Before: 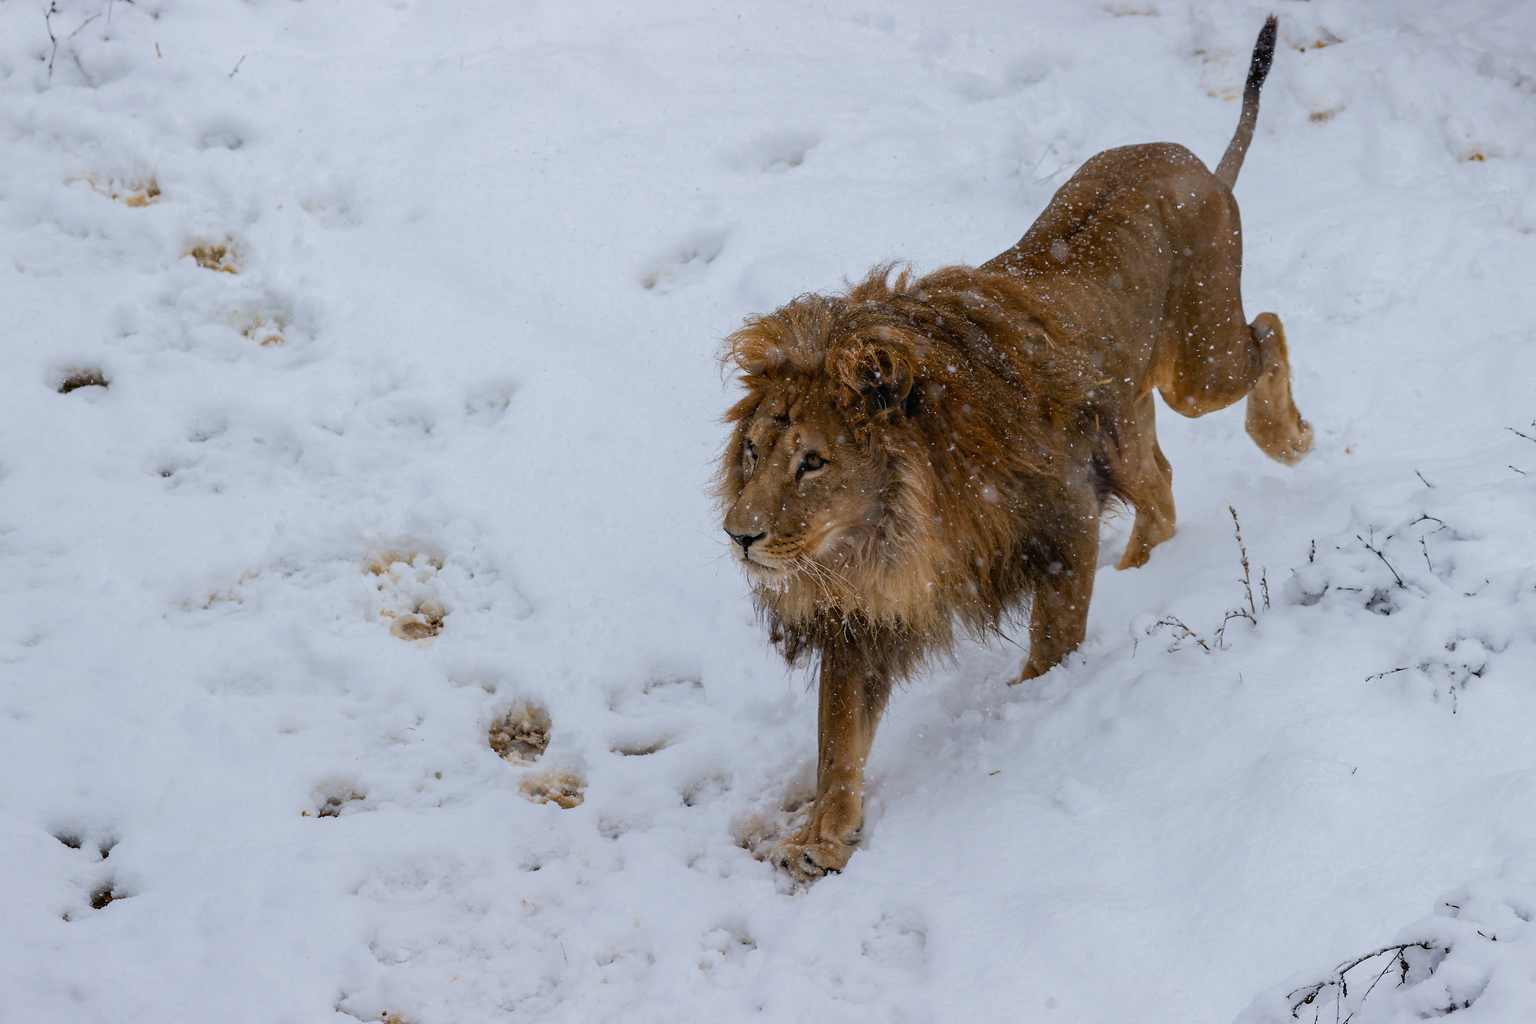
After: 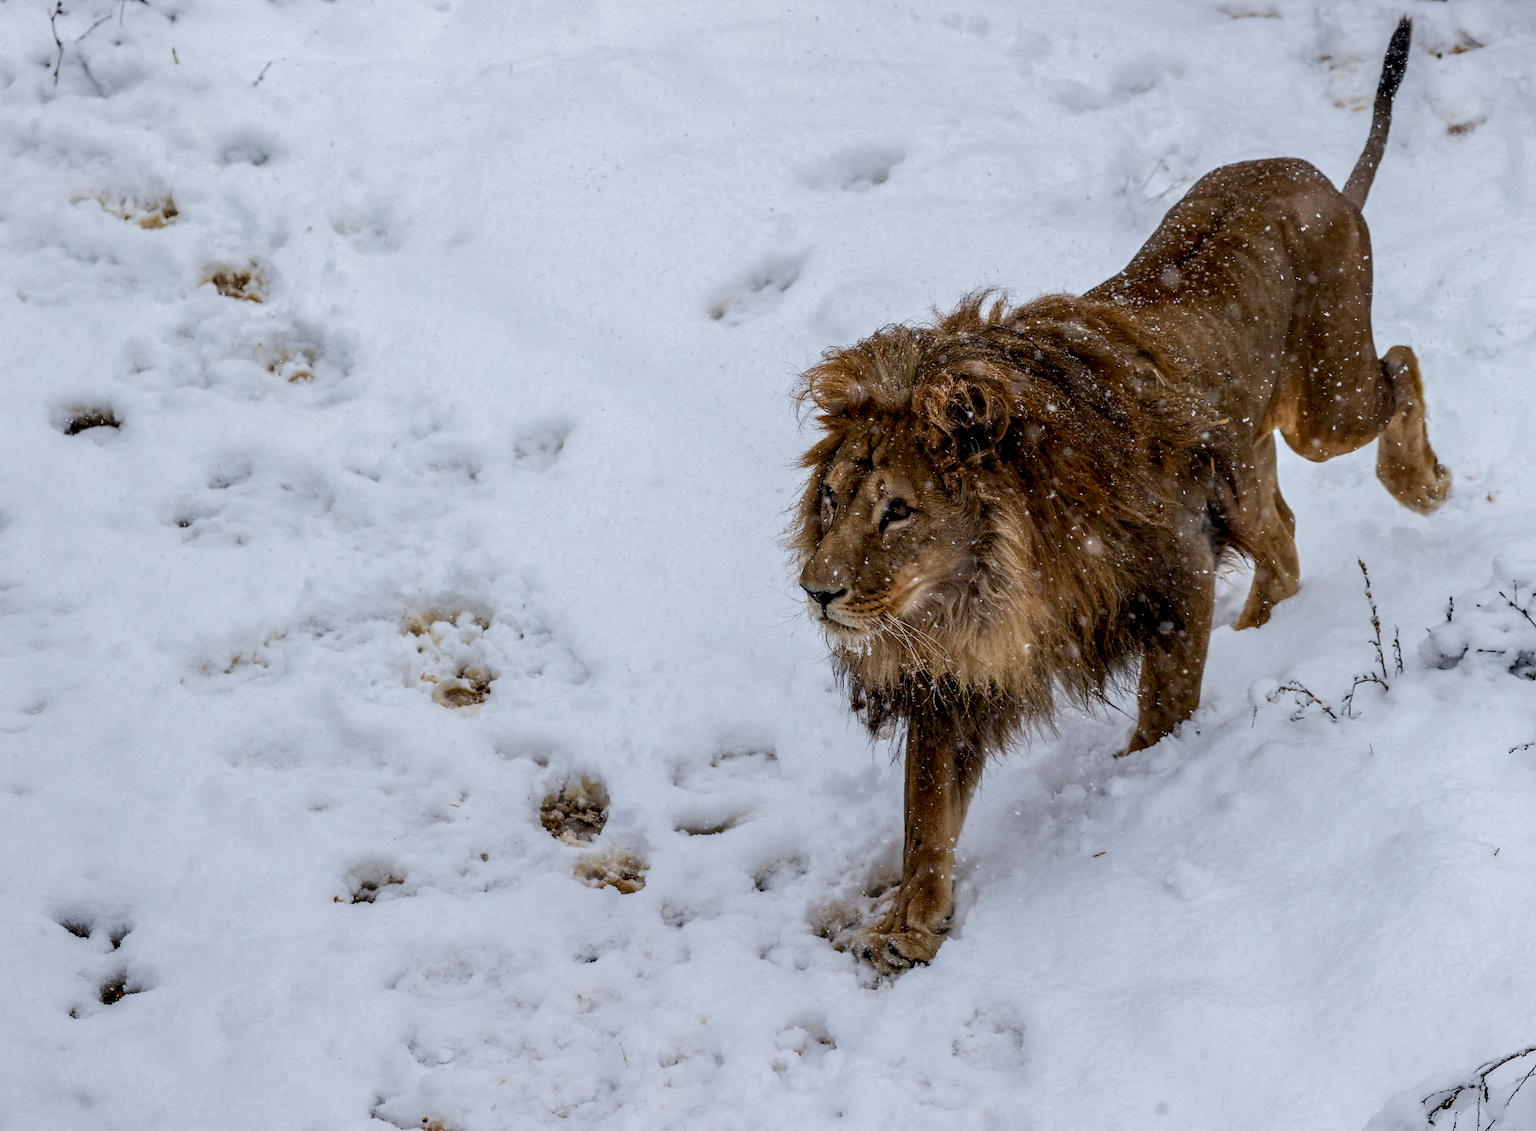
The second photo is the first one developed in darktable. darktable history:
local contrast: detail 160%
crop: right 9.474%, bottom 0.029%
